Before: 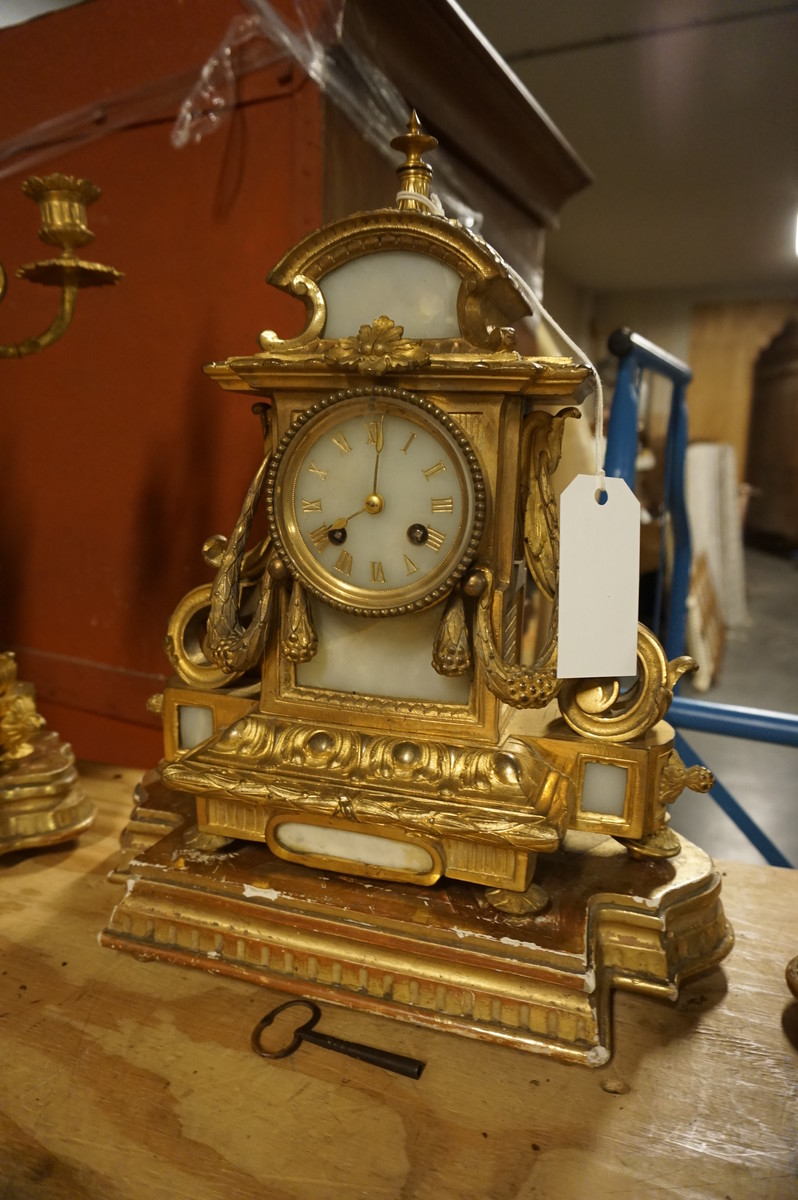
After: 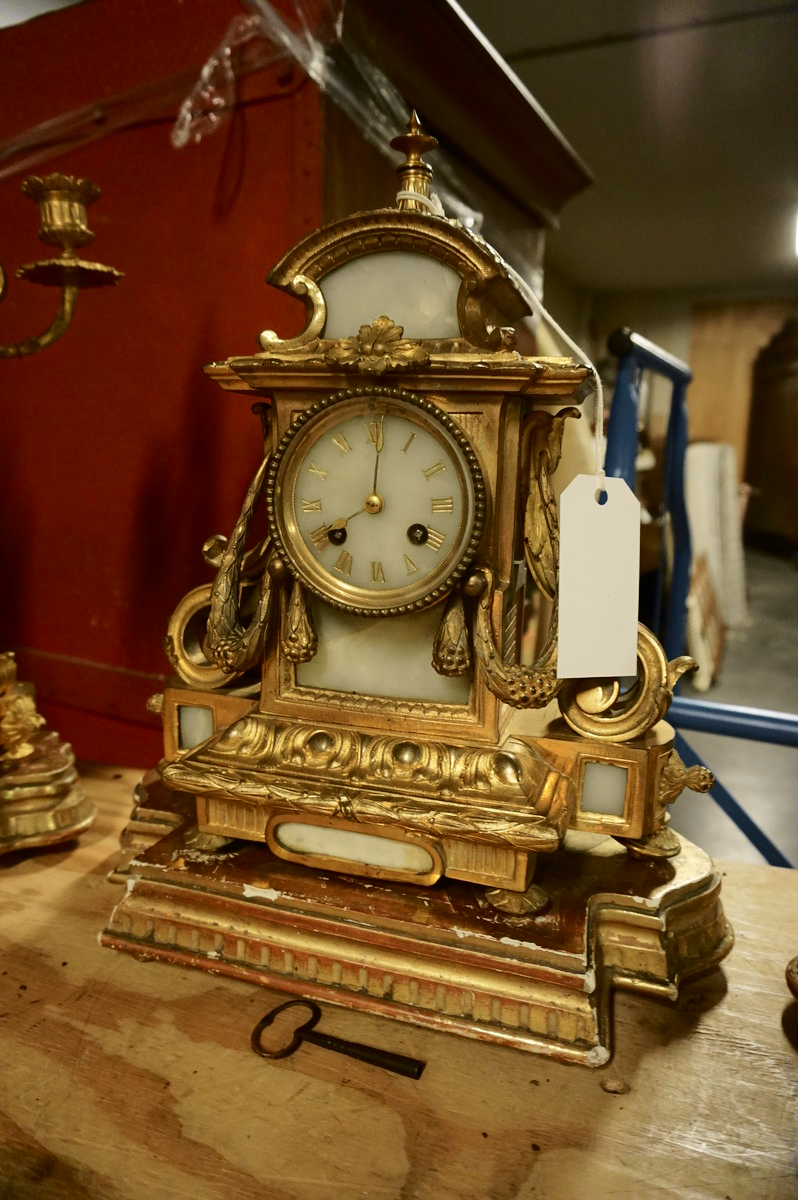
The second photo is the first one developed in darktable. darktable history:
tone curve: curves: ch0 [(0.003, 0) (0.066, 0.031) (0.16, 0.089) (0.269, 0.218) (0.395, 0.408) (0.517, 0.56) (0.684, 0.734) (0.791, 0.814) (1, 1)]; ch1 [(0, 0) (0.164, 0.115) (0.337, 0.332) (0.39, 0.398) (0.464, 0.461) (0.501, 0.5) (0.507, 0.5) (0.534, 0.532) (0.577, 0.59) (0.652, 0.681) (0.733, 0.764) (0.819, 0.823) (1, 1)]; ch2 [(0, 0) (0.337, 0.382) (0.464, 0.476) (0.501, 0.5) (0.527, 0.54) (0.551, 0.565) (0.628, 0.632) (0.689, 0.686) (1, 1)], color space Lab, independent channels, preserve colors none
